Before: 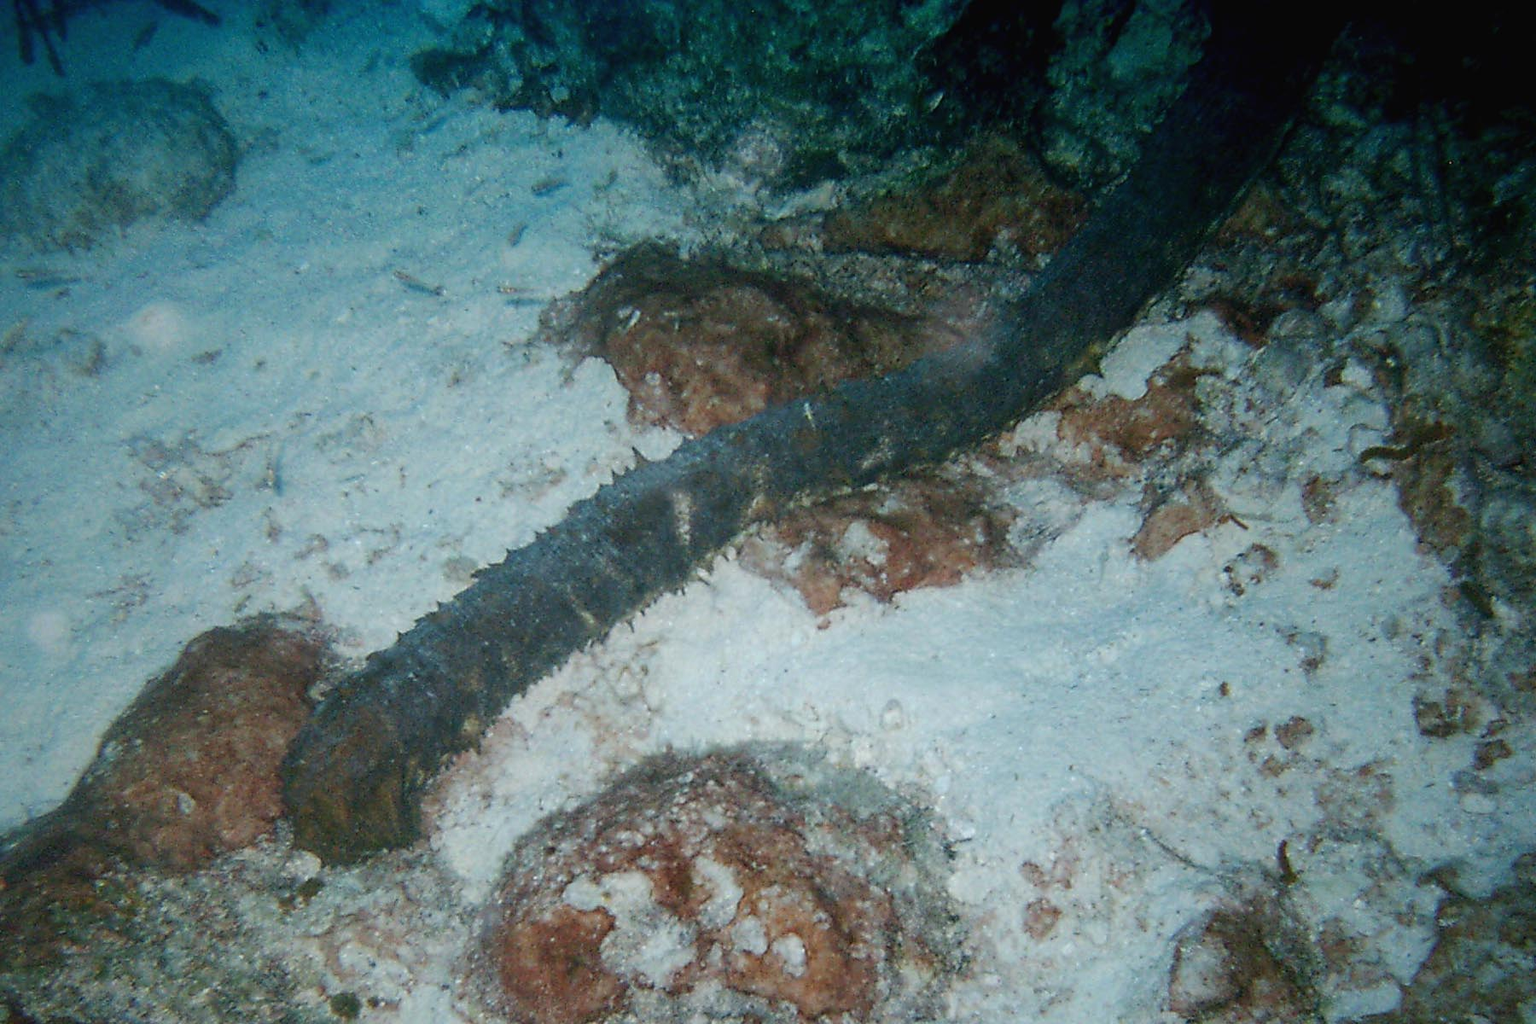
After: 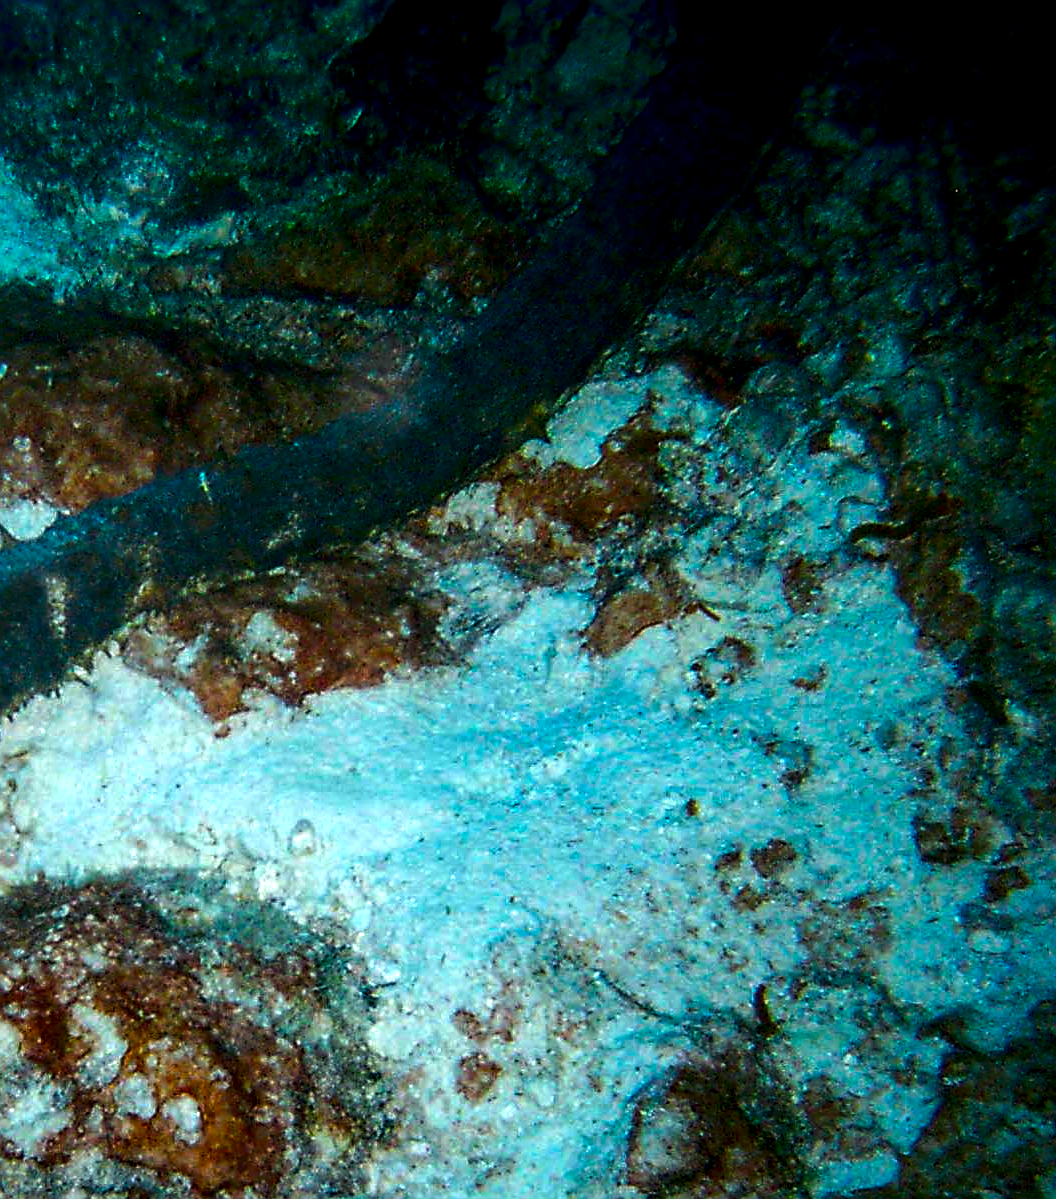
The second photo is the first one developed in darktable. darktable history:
tone equalizer: edges refinement/feathering 500, mask exposure compensation -1.57 EV, preserve details no
exposure: exposure -0.109 EV, compensate exposure bias true, compensate highlight preservation false
contrast brightness saturation: brightness -0.249, saturation 0.199
crop: left 41.283%
sharpen: on, module defaults
local contrast: detail 142%
color correction: highlights a* -2.54, highlights b* 2.61
color balance rgb: linear chroma grading › highlights 99.944%, linear chroma grading › global chroma 23.676%, perceptual saturation grading › global saturation 0.077%, perceptual brilliance grading › global brilliance -4.472%, perceptual brilliance grading › highlights 24.133%, perceptual brilliance grading › mid-tones 7.234%, perceptual brilliance grading › shadows -4.557%
